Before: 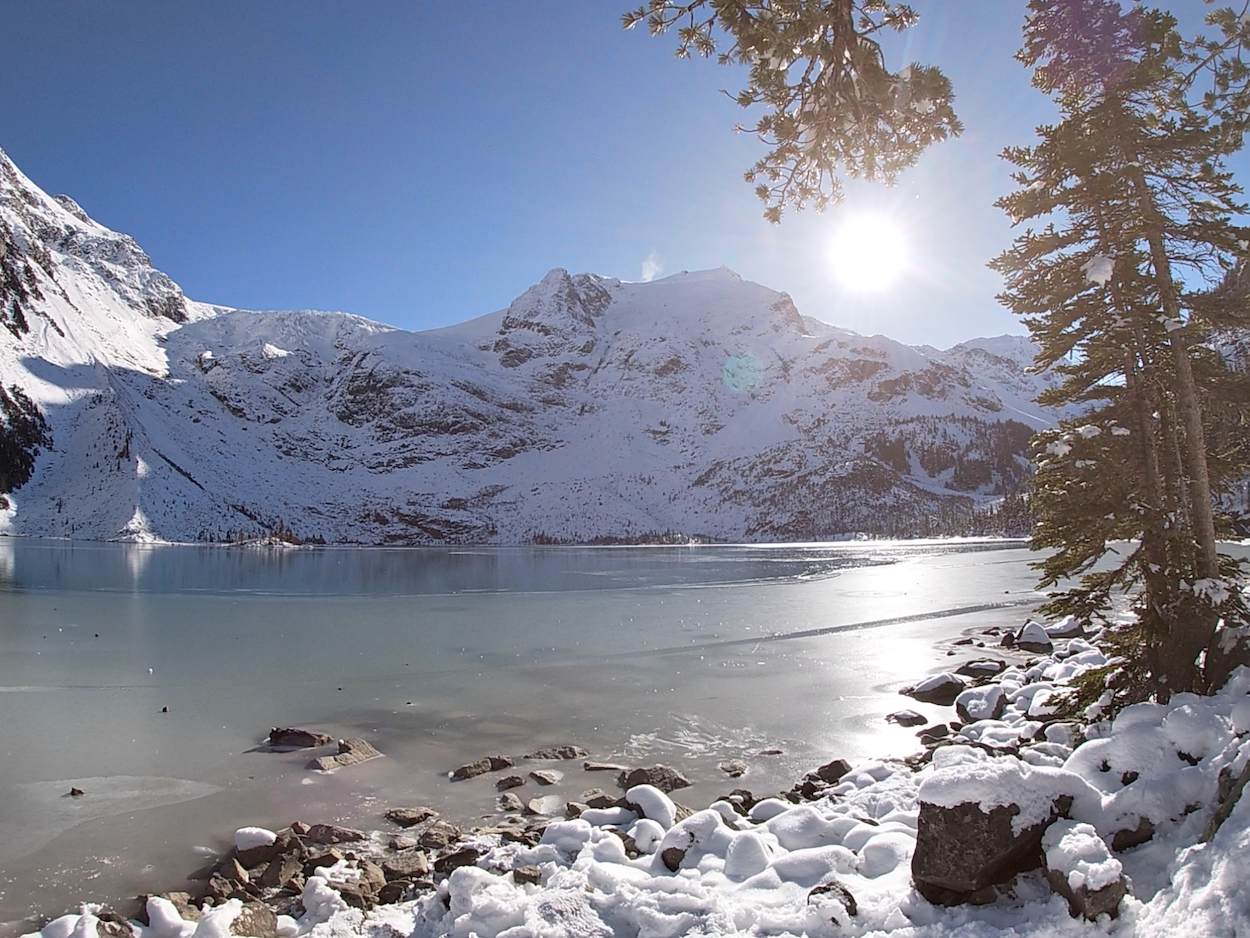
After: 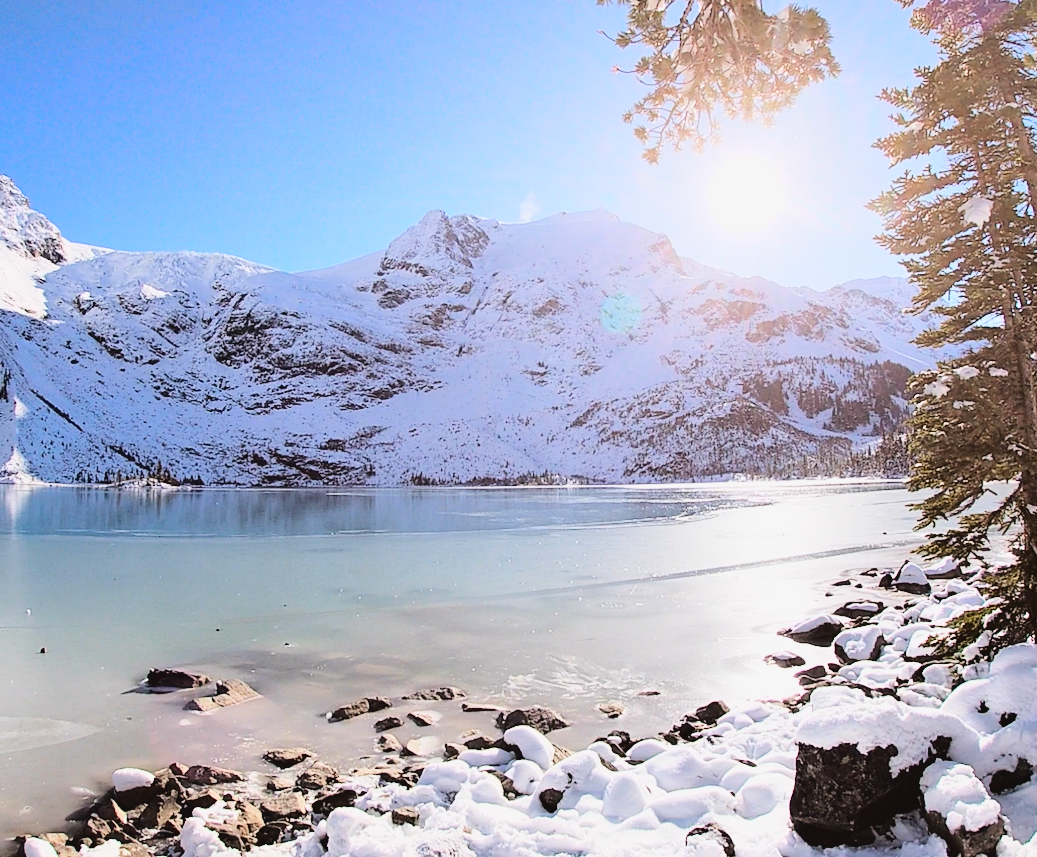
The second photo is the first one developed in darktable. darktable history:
crop: left 9.801%, top 6.298%, right 7.2%, bottom 2.326%
tone curve: curves: ch0 [(0, 0) (0.003, 0.044) (0.011, 0.045) (0.025, 0.048) (0.044, 0.051) (0.069, 0.065) (0.1, 0.08) (0.136, 0.108) (0.177, 0.152) (0.224, 0.216) (0.277, 0.305) (0.335, 0.392) (0.399, 0.481) (0.468, 0.579) (0.543, 0.658) (0.623, 0.729) (0.709, 0.8) (0.801, 0.867) (0.898, 0.93) (1, 1)], color space Lab, linked channels, preserve colors none
contrast brightness saturation: contrast 0.204, brightness 0.167, saturation 0.217
filmic rgb: black relative exposure -7.77 EV, white relative exposure 4.42 EV, hardness 3.75, latitude 49.17%, contrast 1.101
